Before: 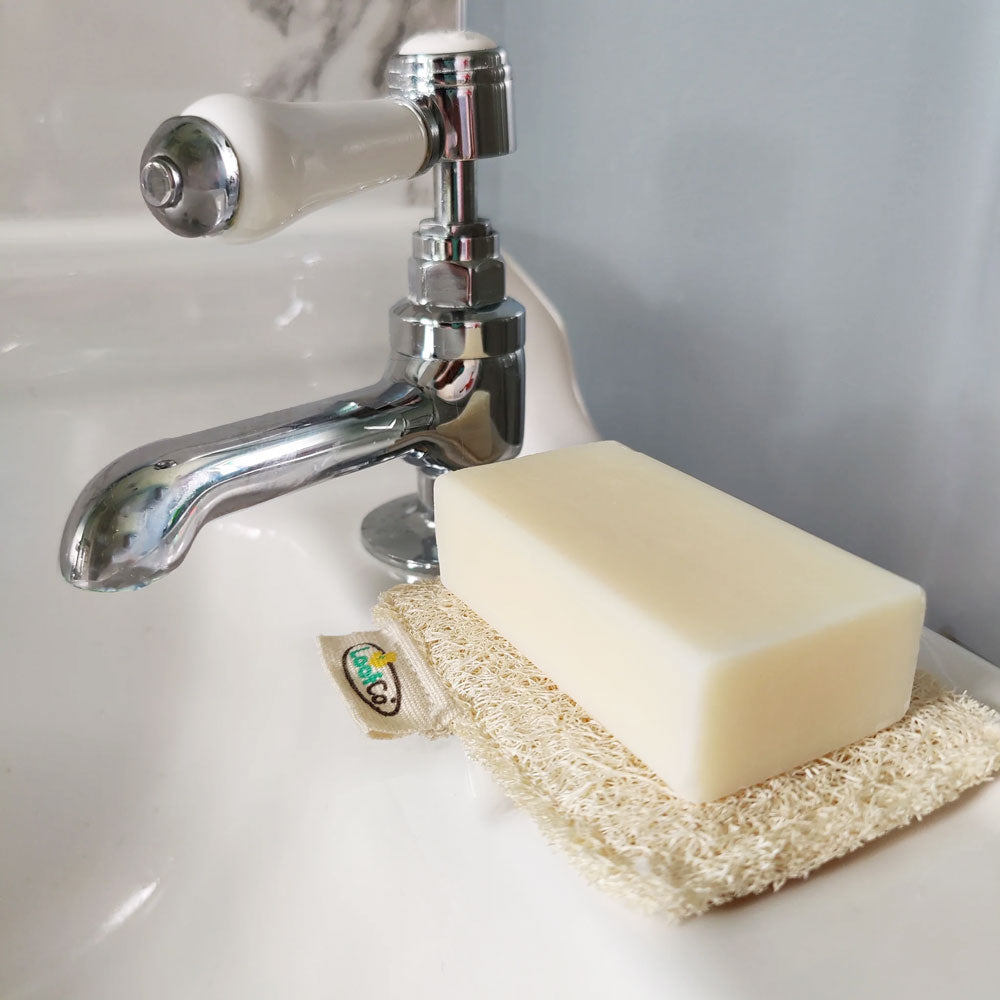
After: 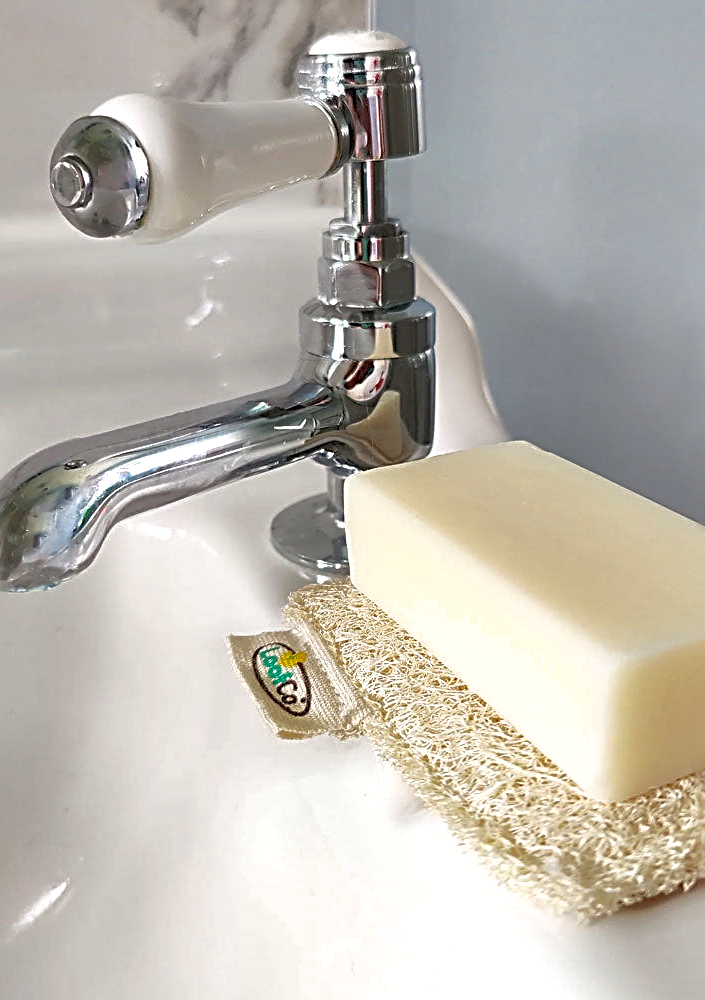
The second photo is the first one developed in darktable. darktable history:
shadows and highlights: on, module defaults
exposure: exposure 0.299 EV, compensate highlight preservation false
crop and rotate: left 9.066%, right 20.384%
sharpen: radius 2.99, amount 0.763
